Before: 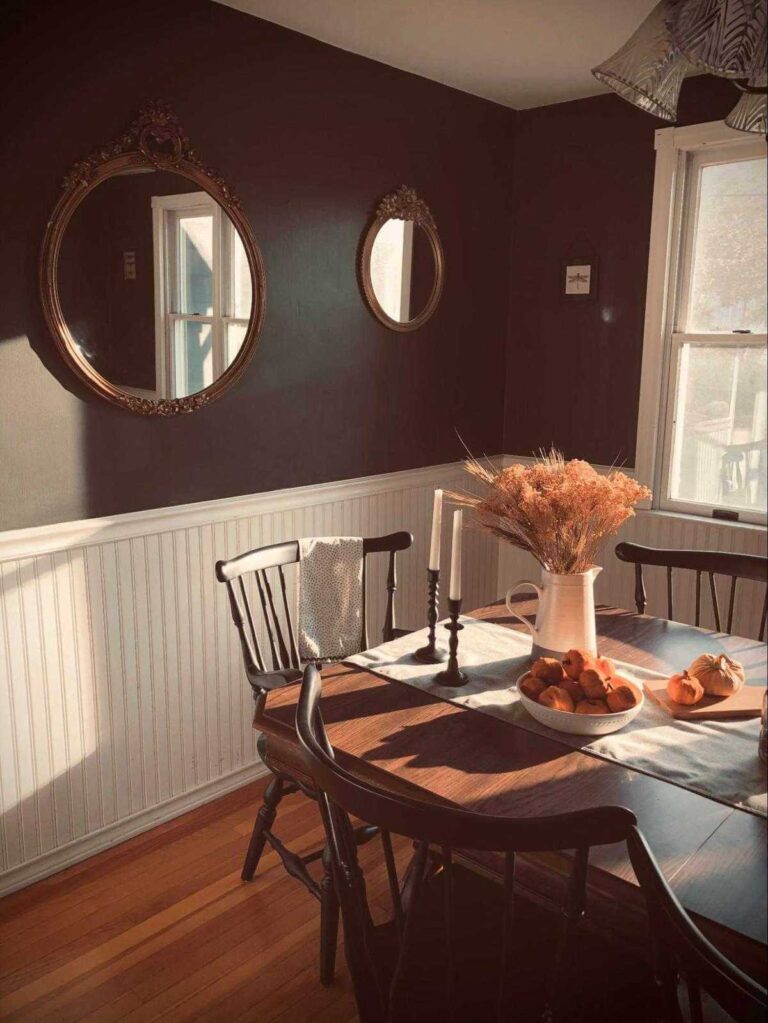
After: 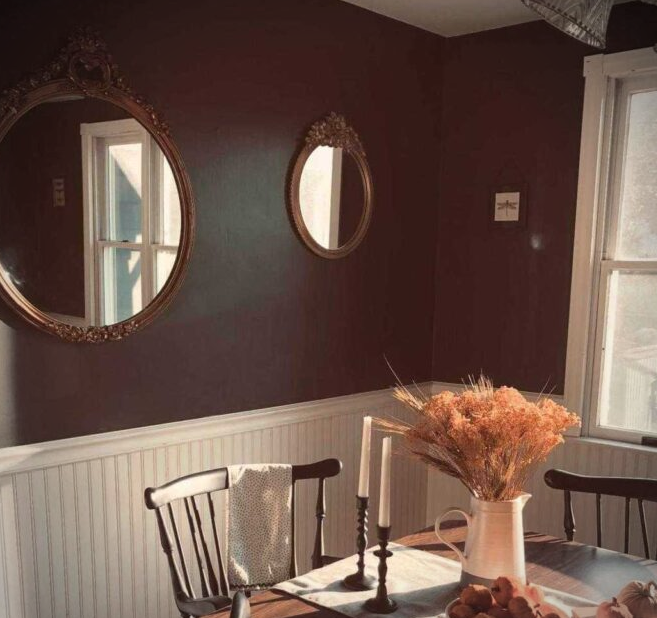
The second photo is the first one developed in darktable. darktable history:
crop and rotate: left 9.345%, top 7.22%, right 4.982%, bottom 32.331%
vignetting: unbound false
